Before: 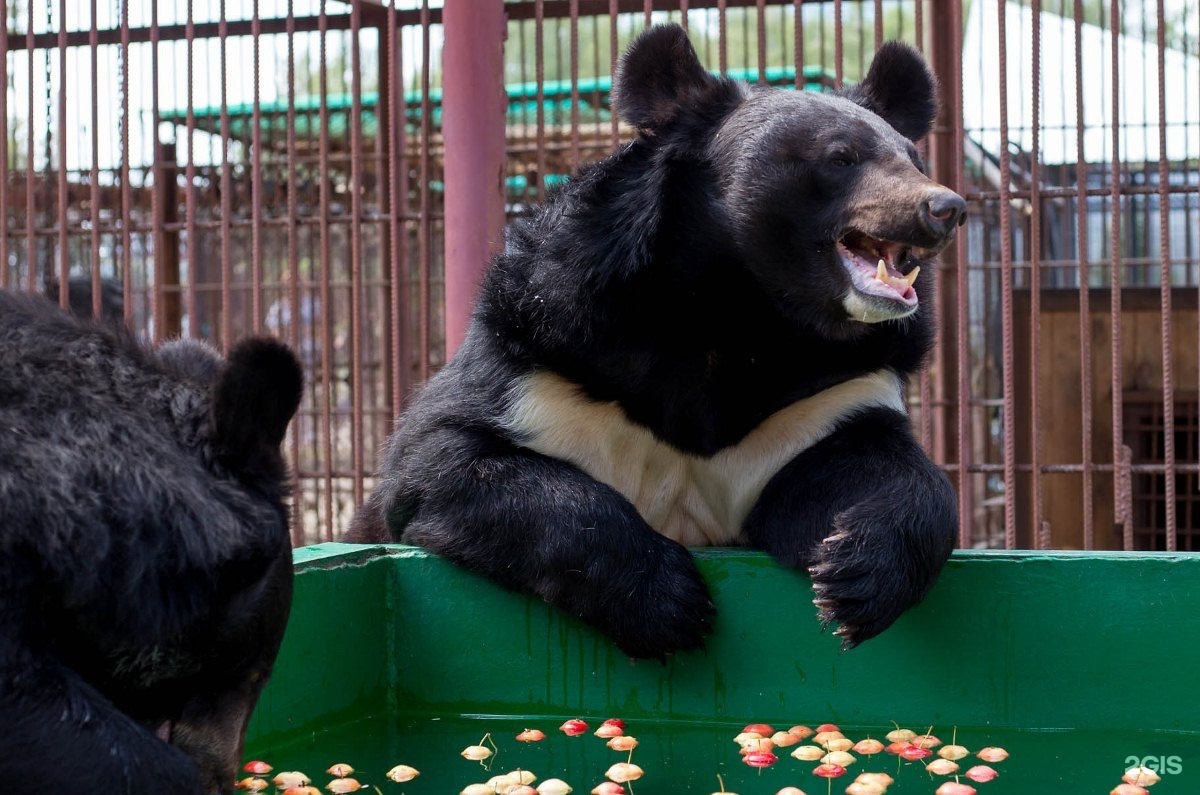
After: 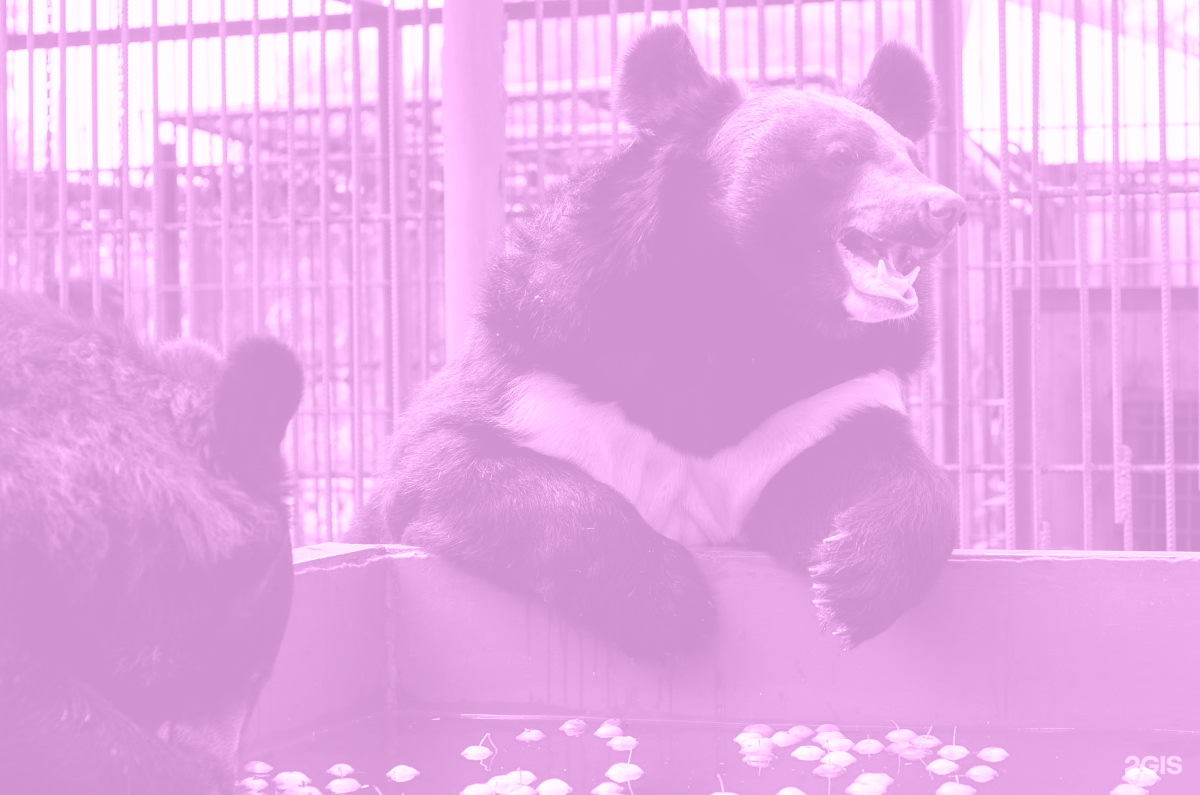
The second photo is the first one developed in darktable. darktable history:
colorize: hue 331.2°, saturation 75%, source mix 30.28%, lightness 70.52%, version 1
color balance rgb: linear chroma grading › global chroma 9%, perceptual saturation grading › global saturation 36%, perceptual saturation grading › shadows 35%, perceptual brilliance grading › global brilliance 21.21%, perceptual brilliance grading › shadows -35%, global vibrance 21.21%
